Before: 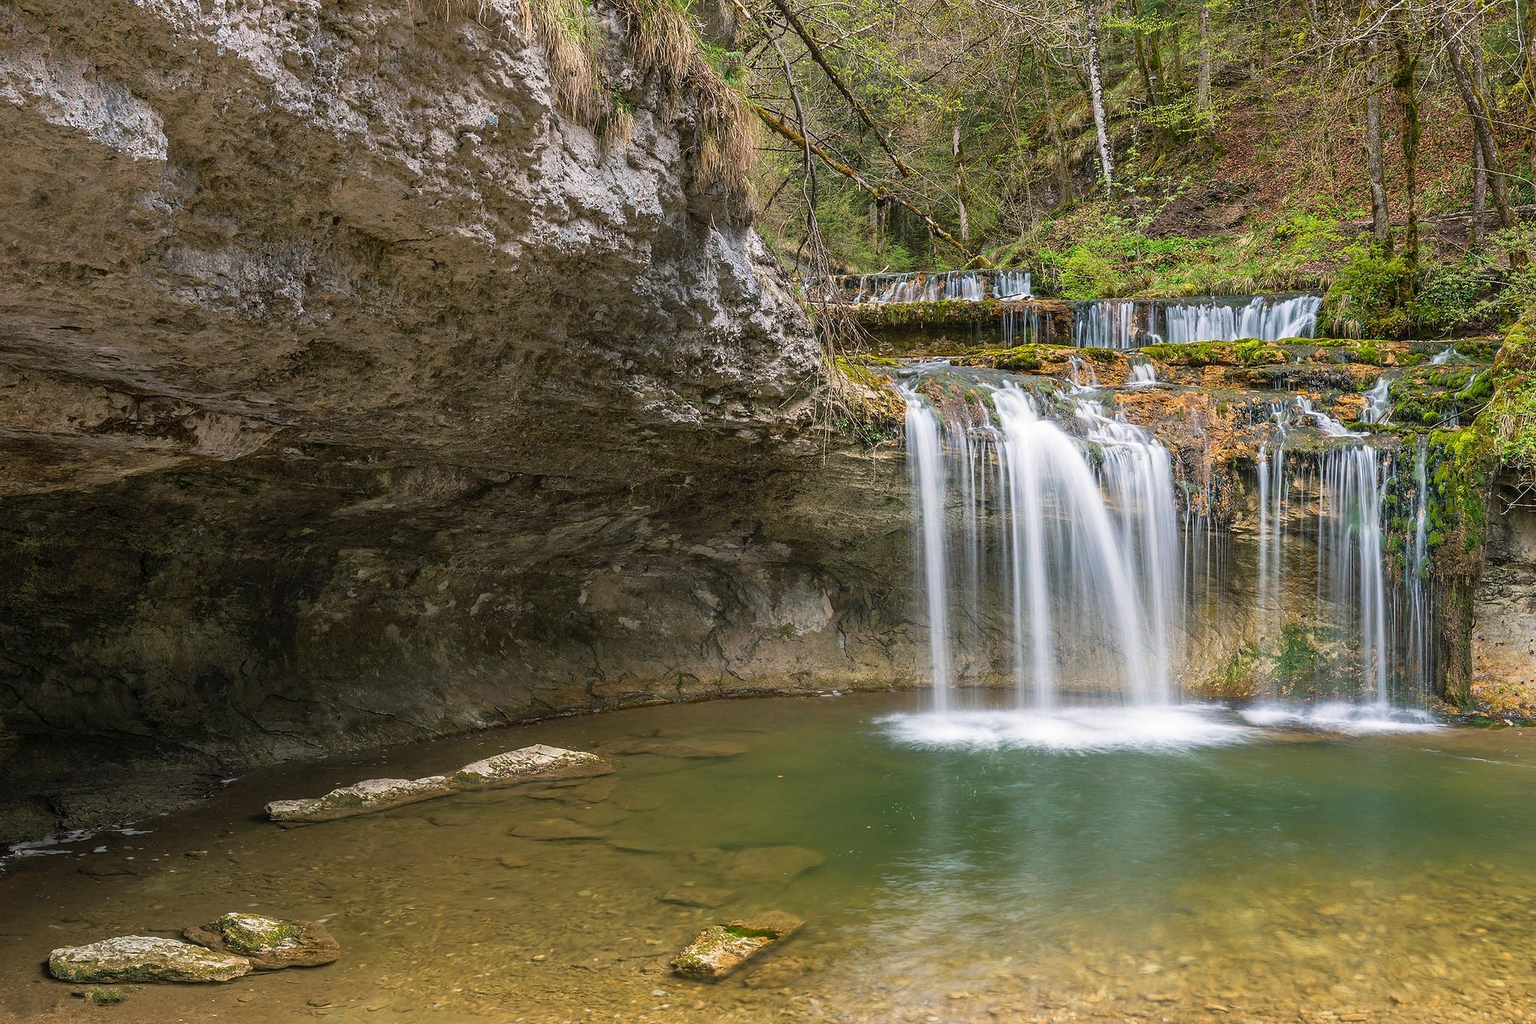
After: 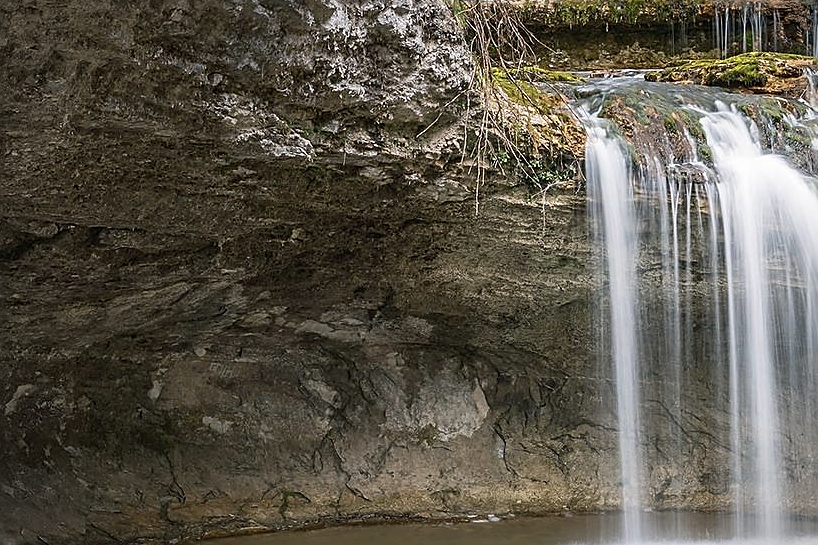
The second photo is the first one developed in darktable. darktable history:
contrast brightness saturation: contrast 0.057, brightness -0.014, saturation -0.241
sharpen: on, module defaults
crop: left 30.391%, top 29.759%, right 29.624%, bottom 30.242%
vignetting: fall-off start 91.89%, center (0.039, -0.091)
